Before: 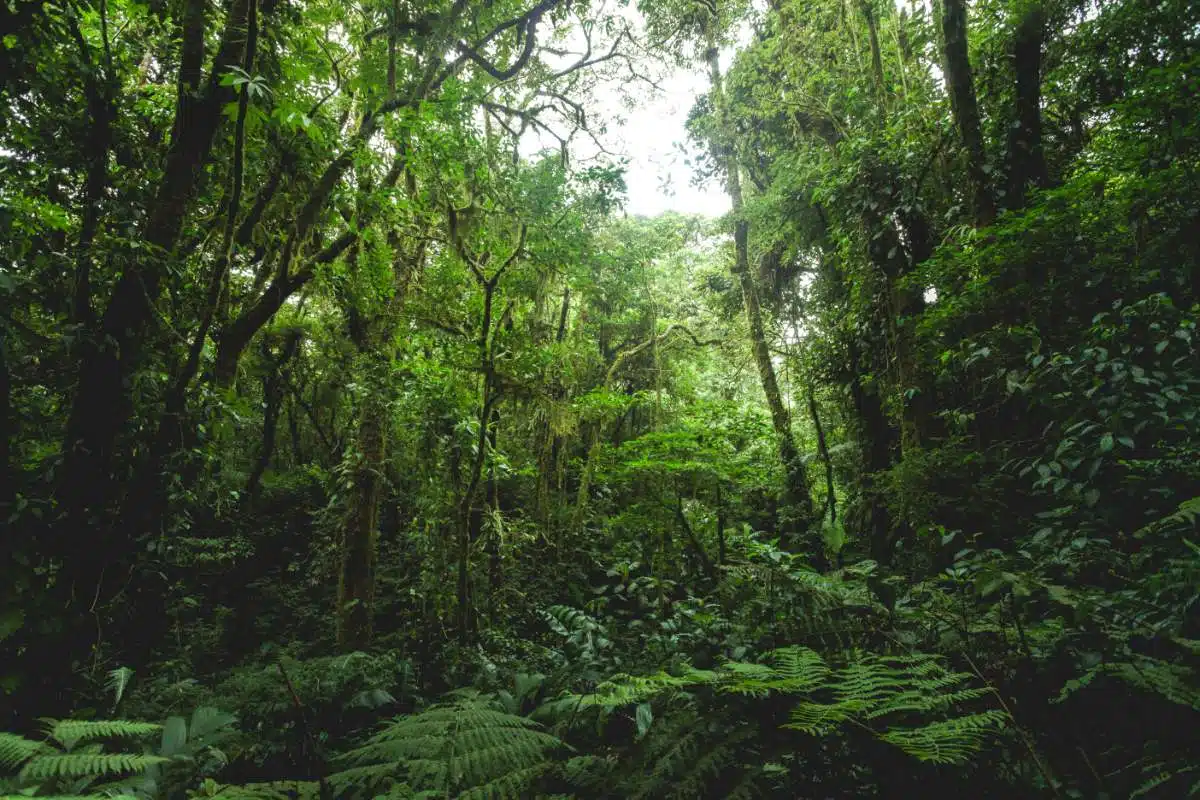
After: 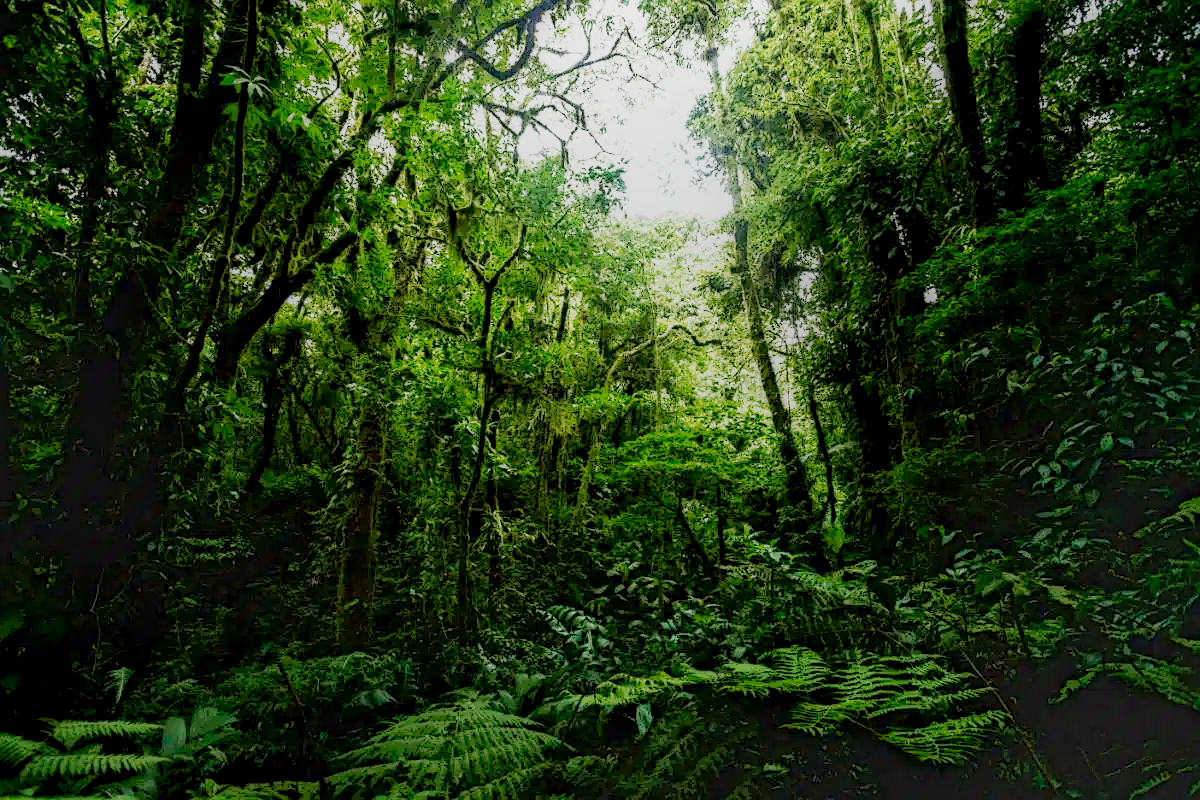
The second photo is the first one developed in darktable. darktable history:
base curve: curves: ch0 [(0, 0) (0.036, 0.037) (0.121, 0.228) (0.46, 0.76) (0.859, 0.983) (1, 1)], preserve colors none
exposure: black level correction 0, exposure 0.697 EV, compensate highlight preservation false
local contrast: highlights 3%, shadows 195%, detail 164%, midtone range 0.006
shadows and highlights: radius 125.35, shadows 21.29, highlights -21.94, low approximation 0.01
sharpen: radius 1.892, amount 0.41, threshold 1.694
velvia: on, module defaults
